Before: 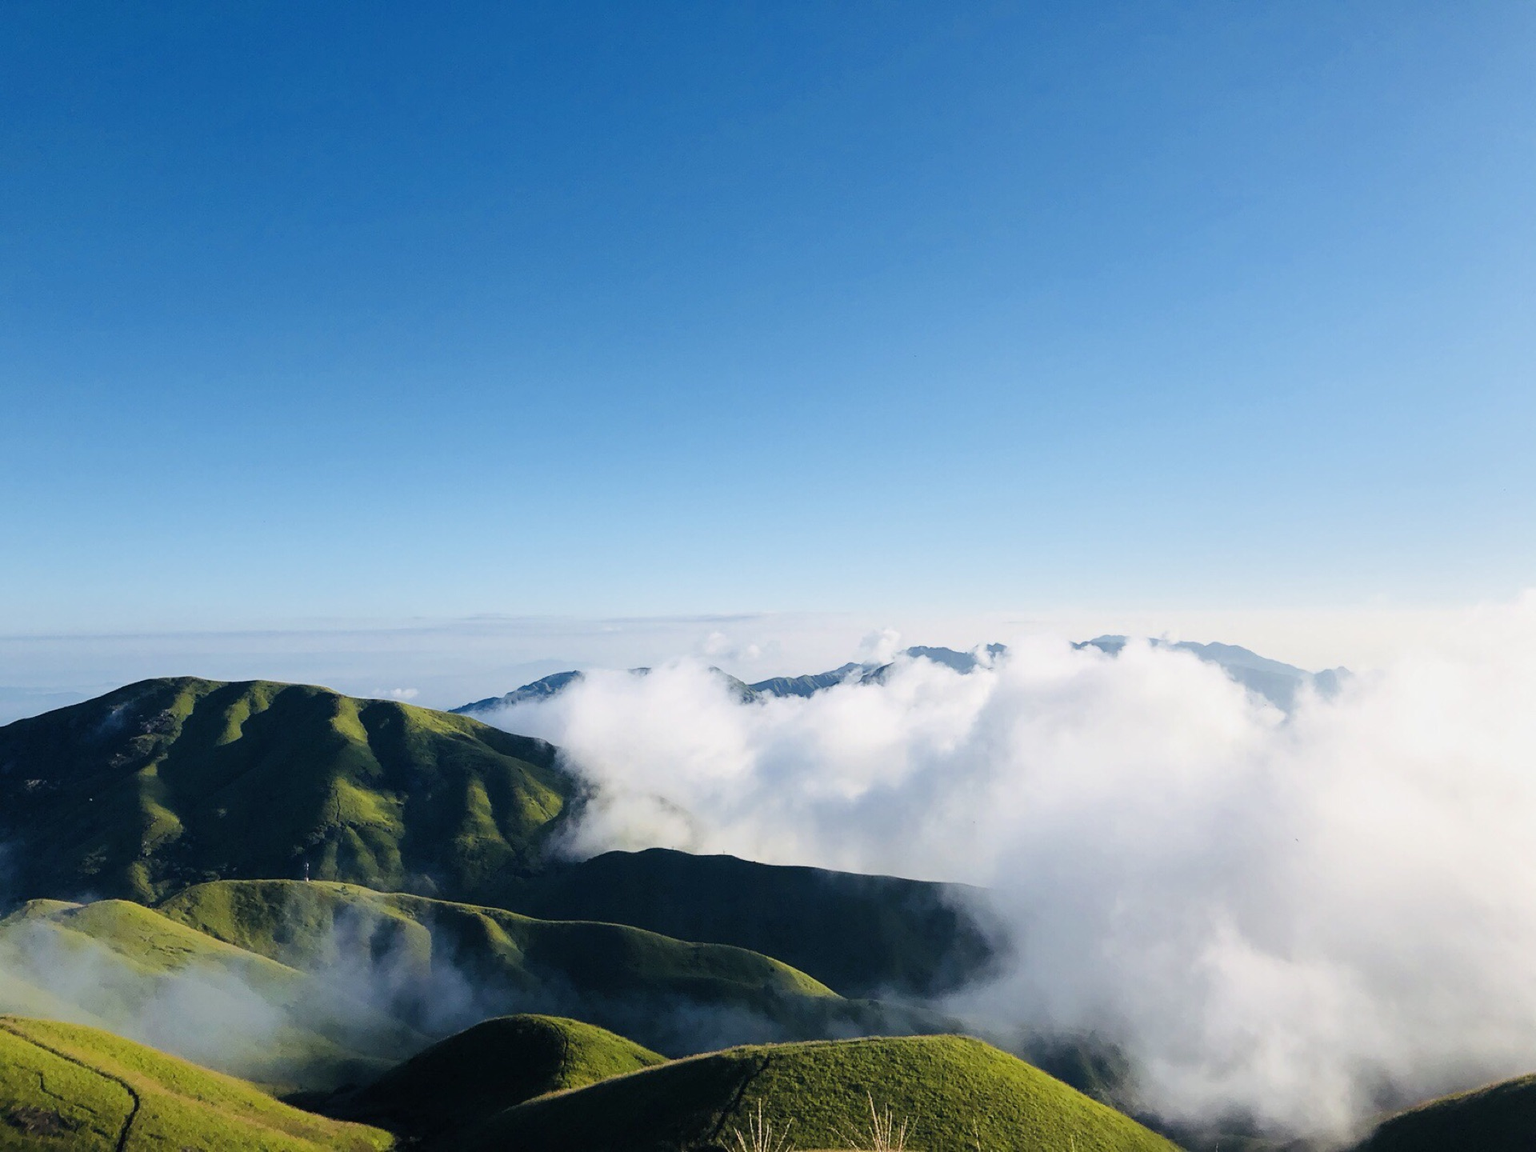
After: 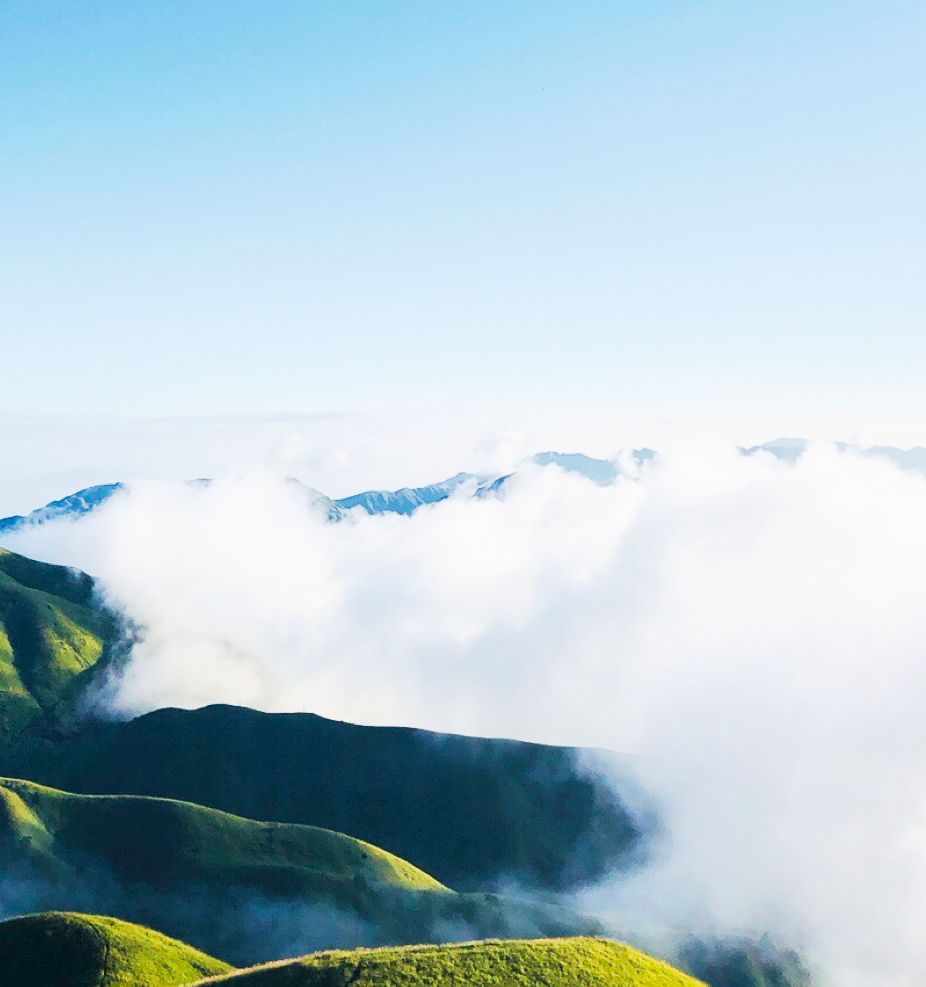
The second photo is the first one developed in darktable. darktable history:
crop: left 31.317%, top 24.791%, right 20.449%, bottom 6.6%
velvia: on, module defaults
sharpen: radius 2.865, amount 0.867, threshold 47.364
tone curve: curves: ch0 [(0, 0) (0.003, 0.015) (0.011, 0.025) (0.025, 0.056) (0.044, 0.104) (0.069, 0.139) (0.1, 0.181) (0.136, 0.226) (0.177, 0.28) (0.224, 0.346) (0.277, 0.42) (0.335, 0.505) (0.399, 0.594) (0.468, 0.699) (0.543, 0.776) (0.623, 0.848) (0.709, 0.893) (0.801, 0.93) (0.898, 0.97) (1, 1)], preserve colors none
